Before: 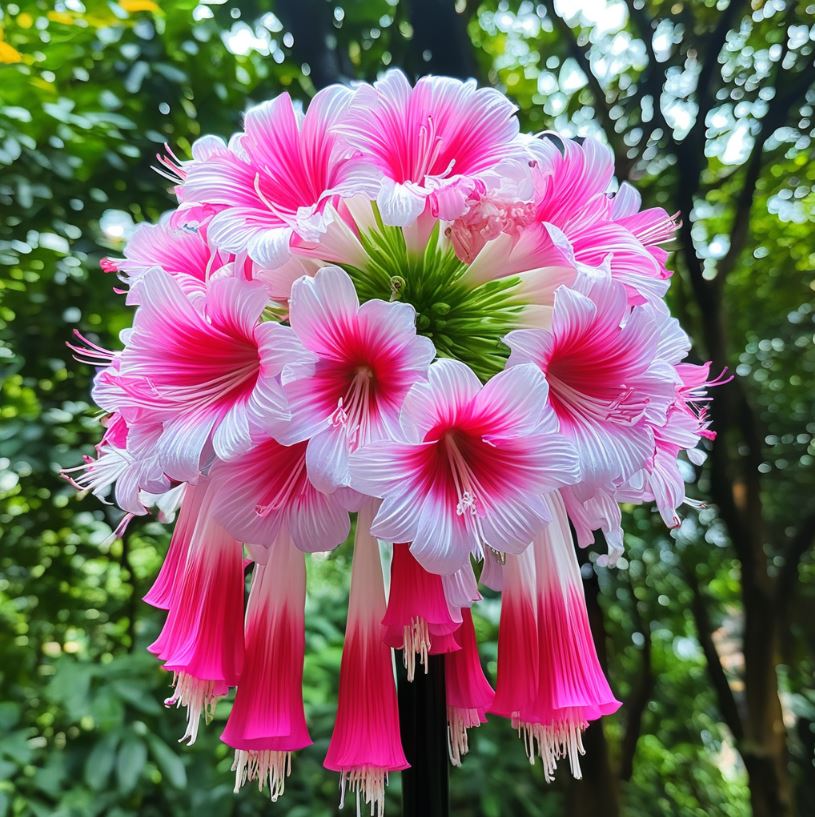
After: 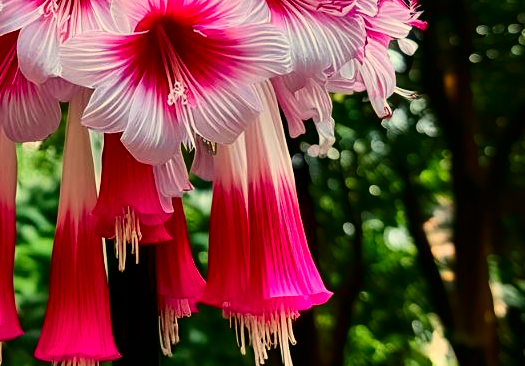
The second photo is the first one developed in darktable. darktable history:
crop and rotate: left 35.509%, top 50.238%, bottom 4.934%
white balance: red 1.123, blue 0.83
contrast brightness saturation: contrast 0.24, brightness -0.24, saturation 0.14
